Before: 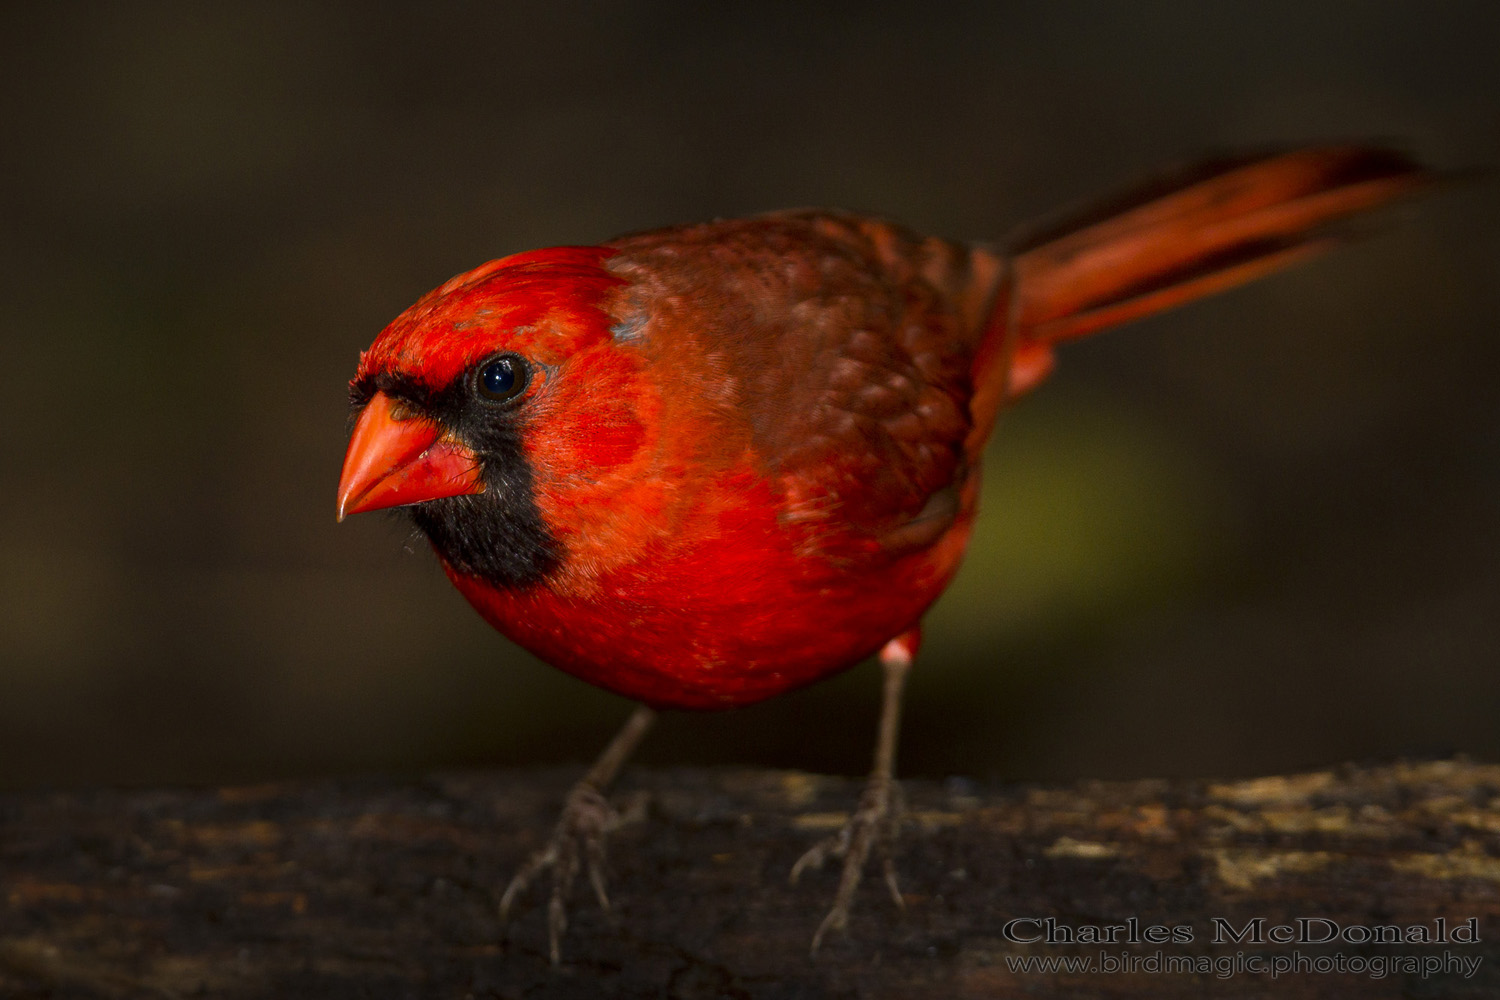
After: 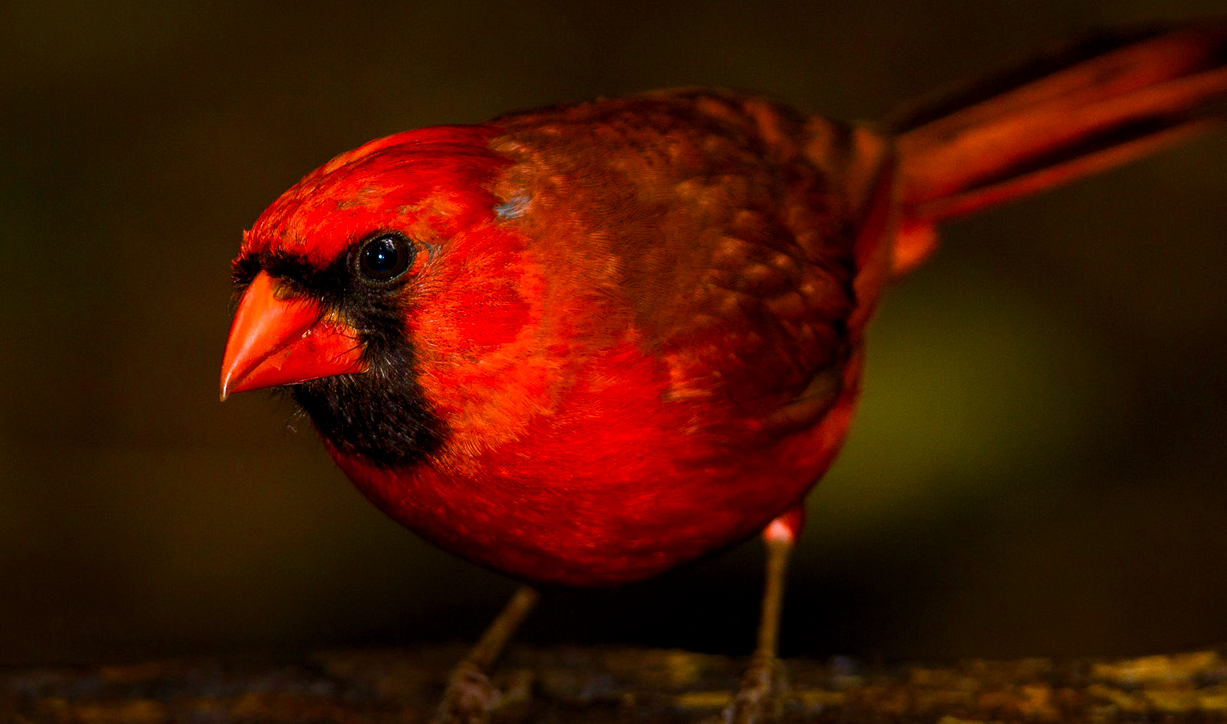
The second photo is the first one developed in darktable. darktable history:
color balance rgb: shadows lift › luminance -20.101%, perceptual saturation grading › global saturation 20%, perceptual saturation grading › highlights -25.419%, perceptual saturation grading › shadows 49.291%, global vibrance 14.705%
crop: left 7.865%, top 12.19%, right 10.305%, bottom 15.4%
exposure: black level correction 0.001, exposure 0.016 EV, compensate exposure bias true, compensate highlight preservation false
